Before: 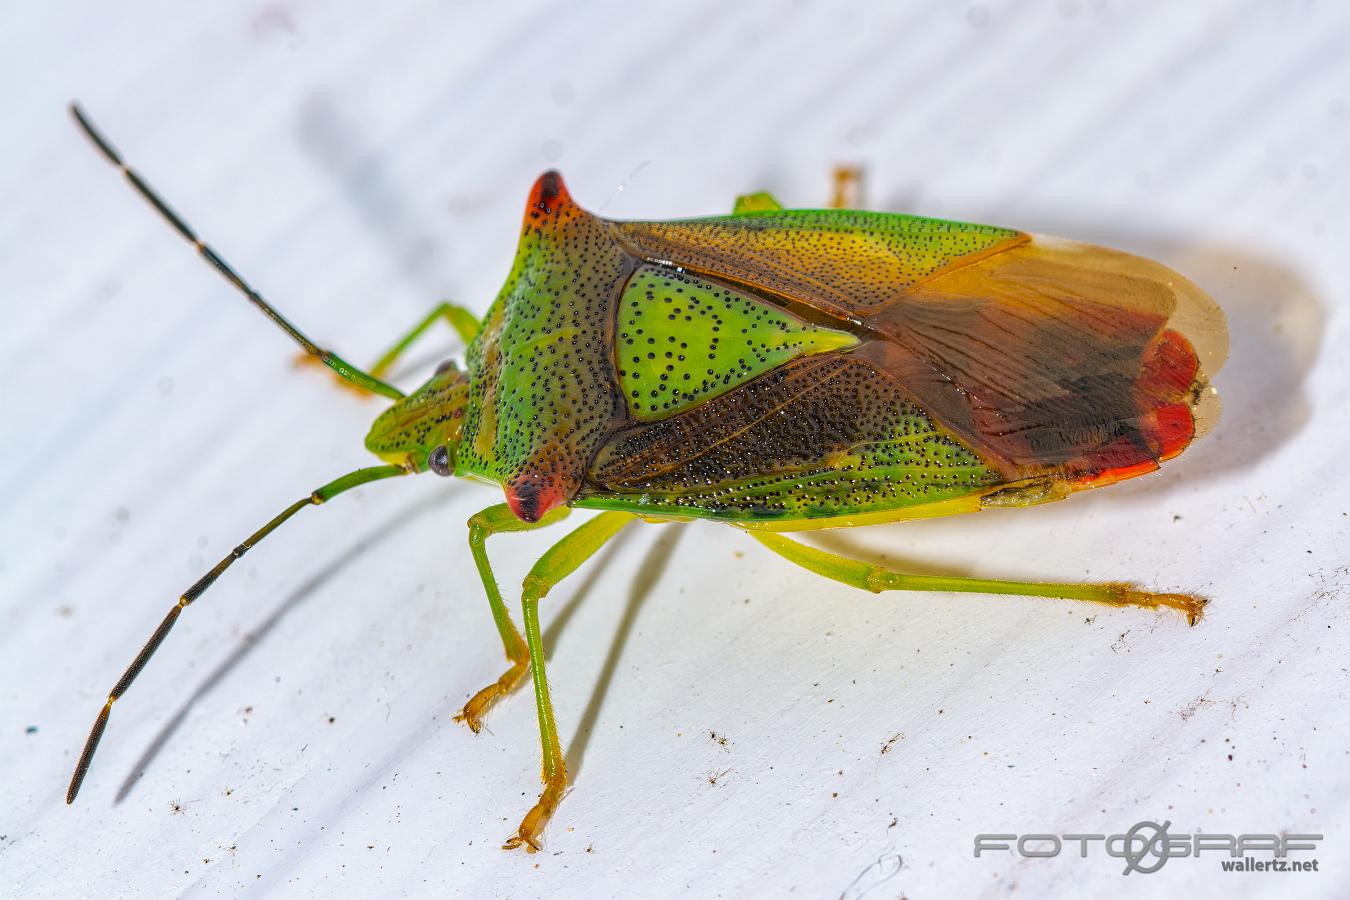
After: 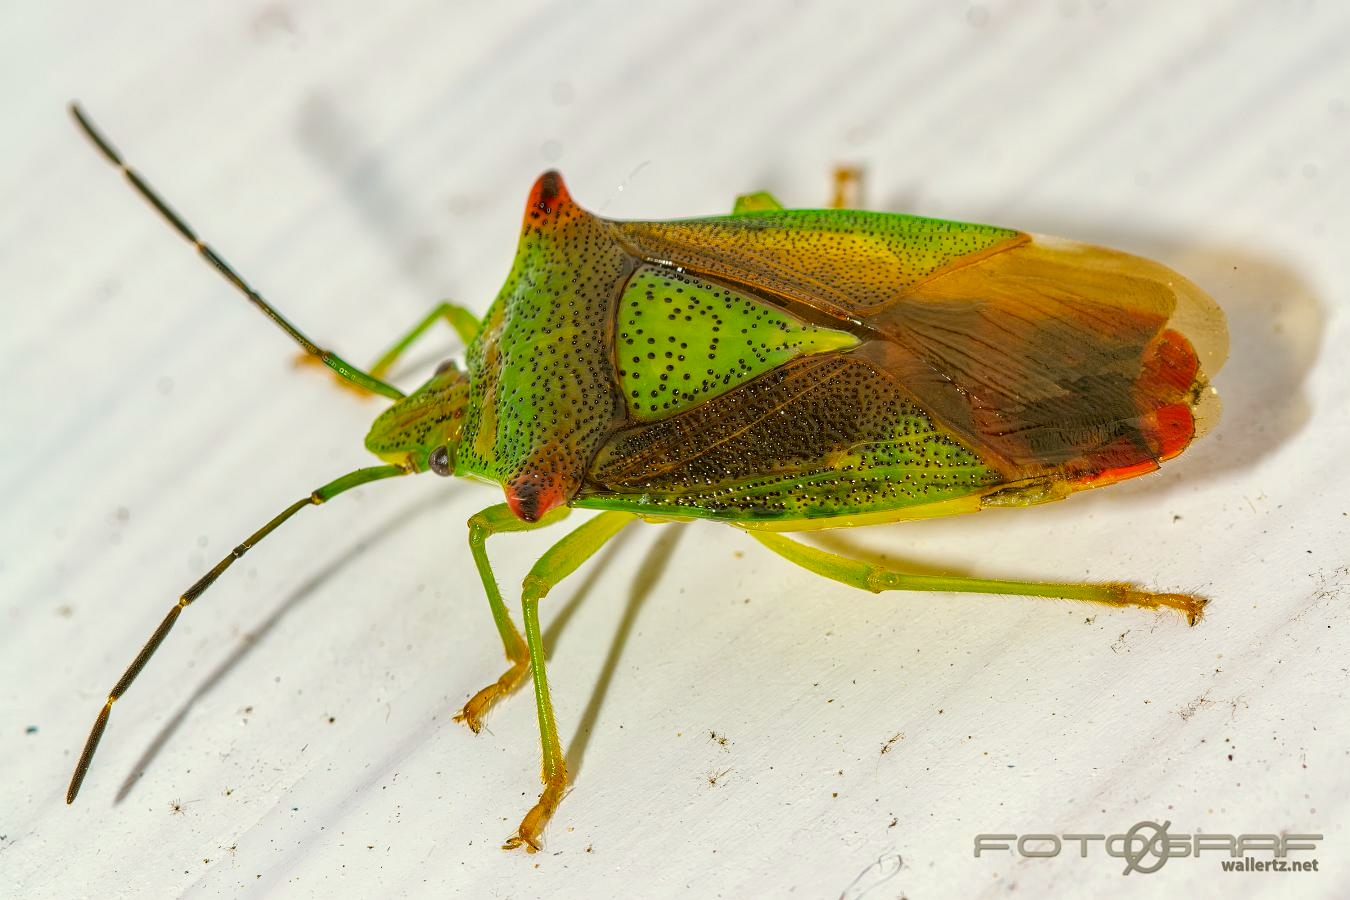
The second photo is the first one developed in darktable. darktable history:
color correction: highlights a* -1.8, highlights b* 10.62, shadows a* 0.38, shadows b* 19.11
